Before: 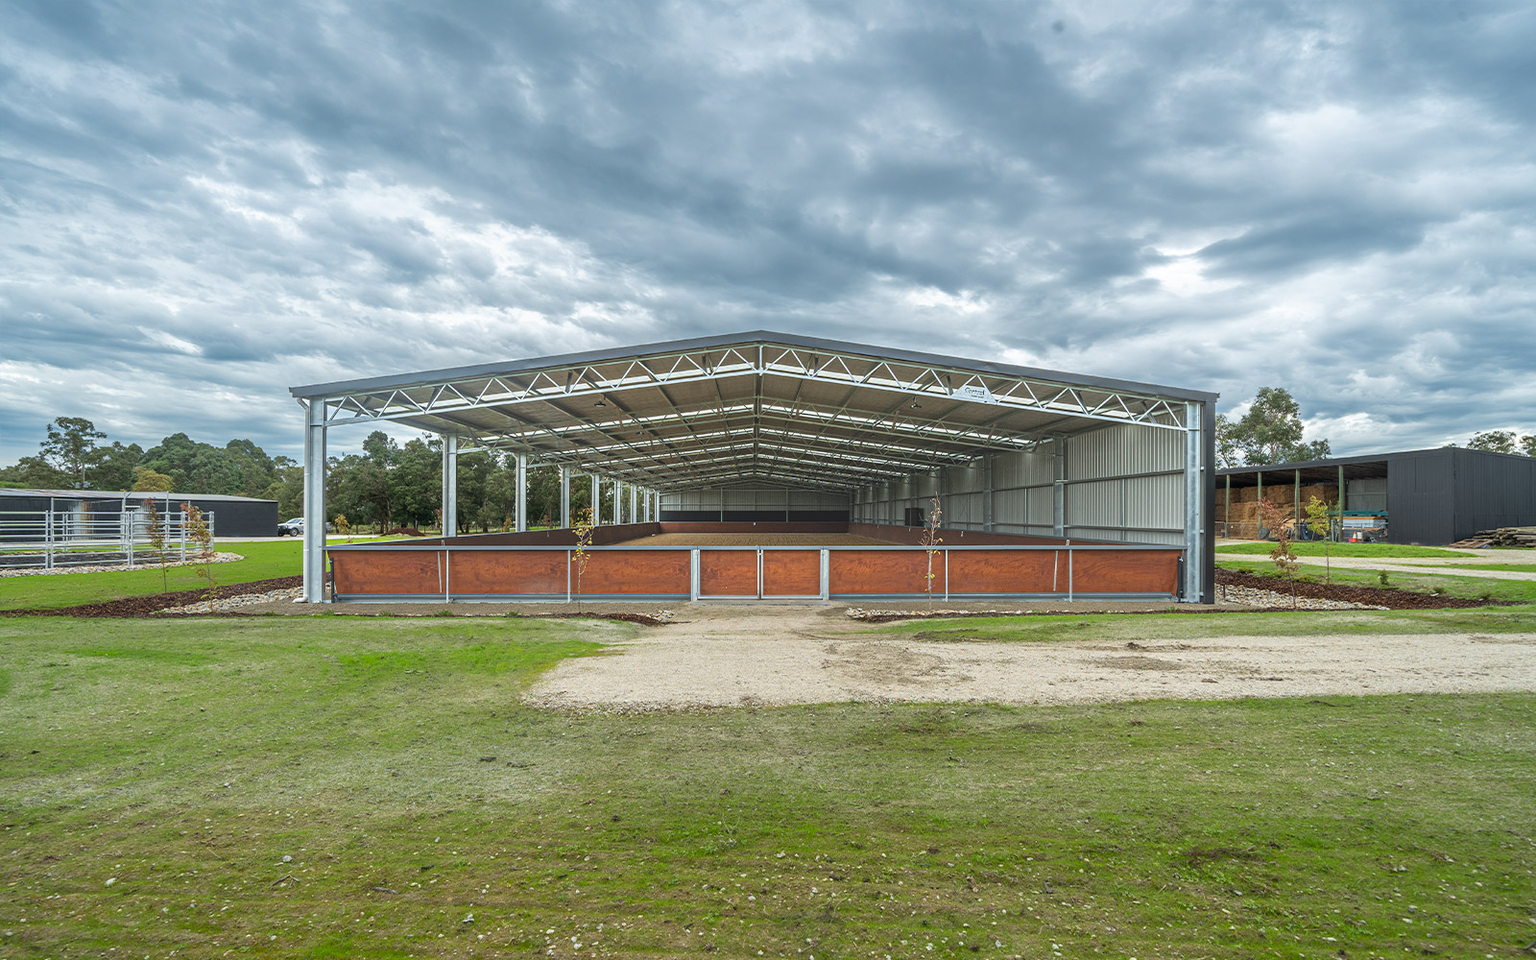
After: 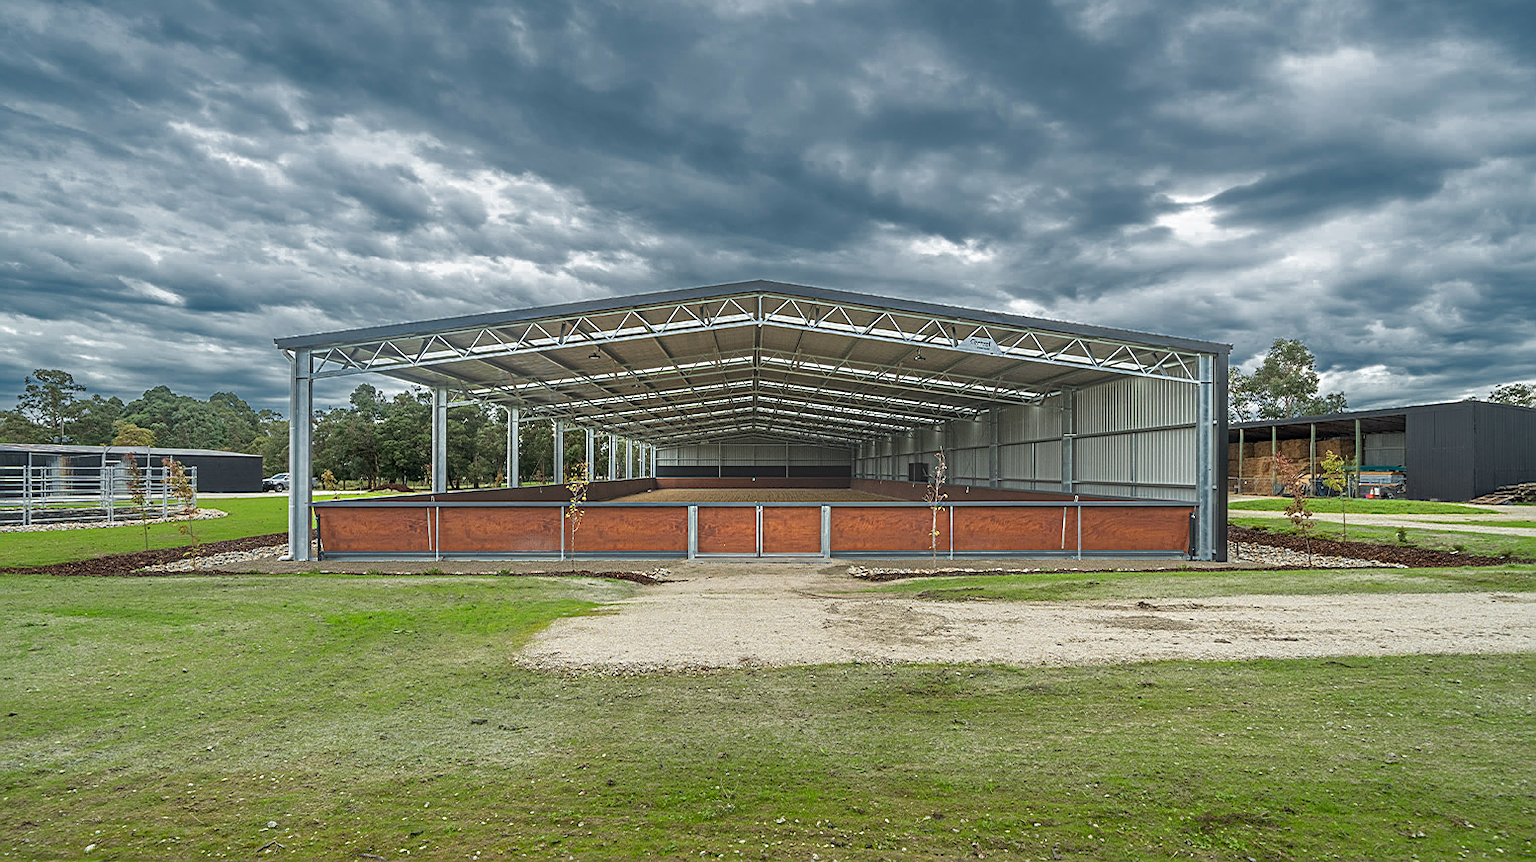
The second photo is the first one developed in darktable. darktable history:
color zones: curves: ch0 [(0, 0.497) (0.143, 0.5) (0.286, 0.5) (0.429, 0.483) (0.571, 0.116) (0.714, -0.006) (0.857, 0.28) (1, 0.497)]
crop: left 1.507%, top 6.147%, right 1.379%, bottom 6.637%
sharpen: on, module defaults
